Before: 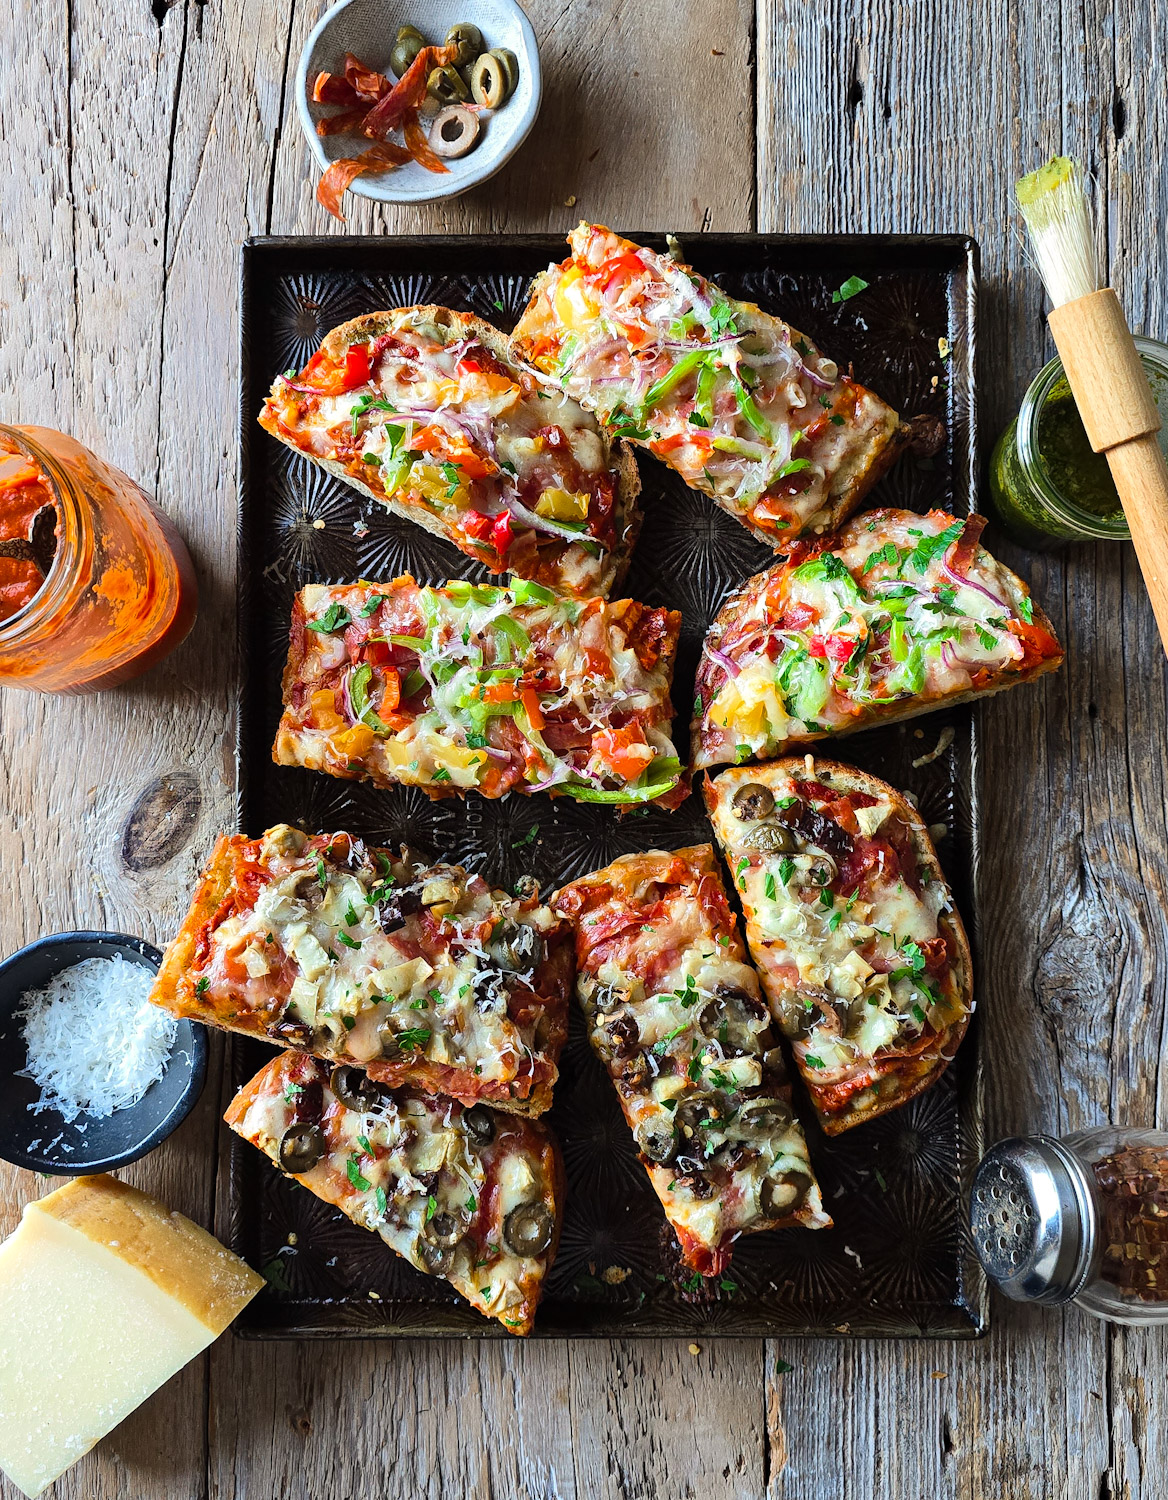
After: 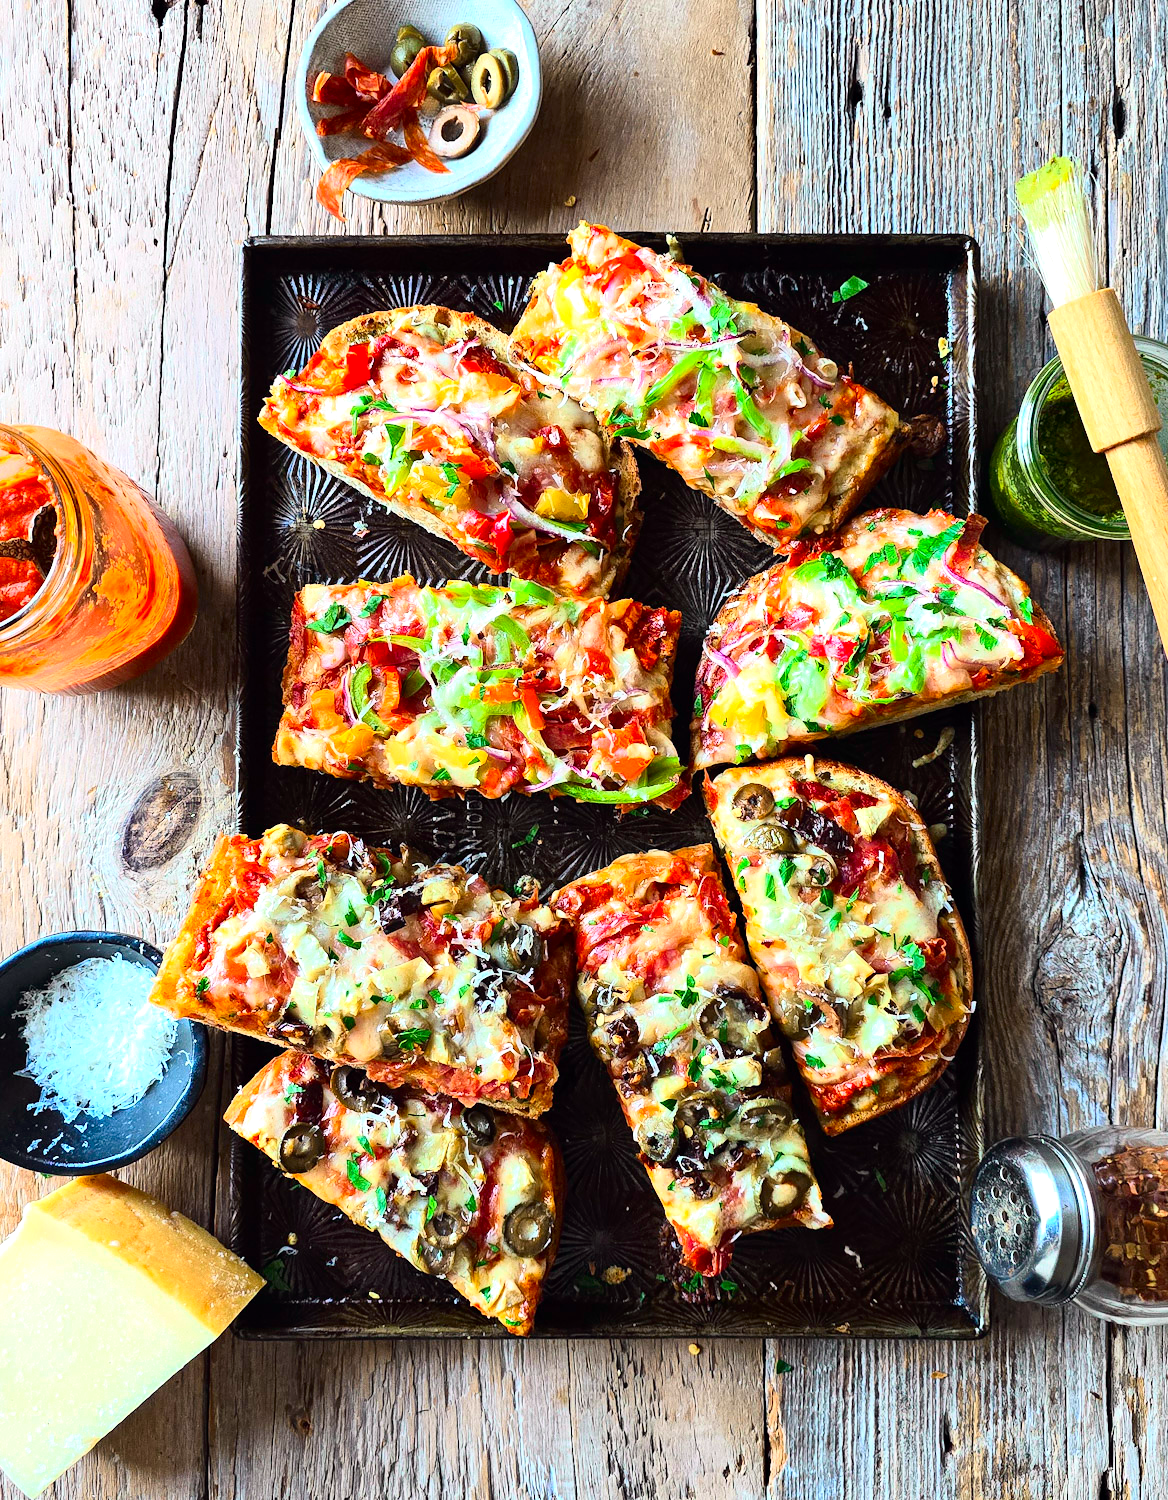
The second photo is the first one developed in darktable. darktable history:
exposure: exposure 0.447 EV, compensate highlight preservation false
tone curve: curves: ch0 [(0, 0) (0.051, 0.03) (0.096, 0.071) (0.243, 0.246) (0.461, 0.515) (0.605, 0.692) (0.761, 0.85) (0.881, 0.933) (1, 0.984)]; ch1 [(0, 0) (0.1, 0.038) (0.318, 0.243) (0.431, 0.384) (0.488, 0.475) (0.499, 0.499) (0.534, 0.546) (0.567, 0.592) (0.601, 0.632) (0.734, 0.809) (1, 1)]; ch2 [(0, 0) (0.297, 0.257) (0.414, 0.379) (0.453, 0.45) (0.479, 0.483) (0.504, 0.499) (0.52, 0.519) (0.541, 0.554) (0.614, 0.652) (0.817, 0.874) (1, 1)], color space Lab, independent channels, preserve colors none
